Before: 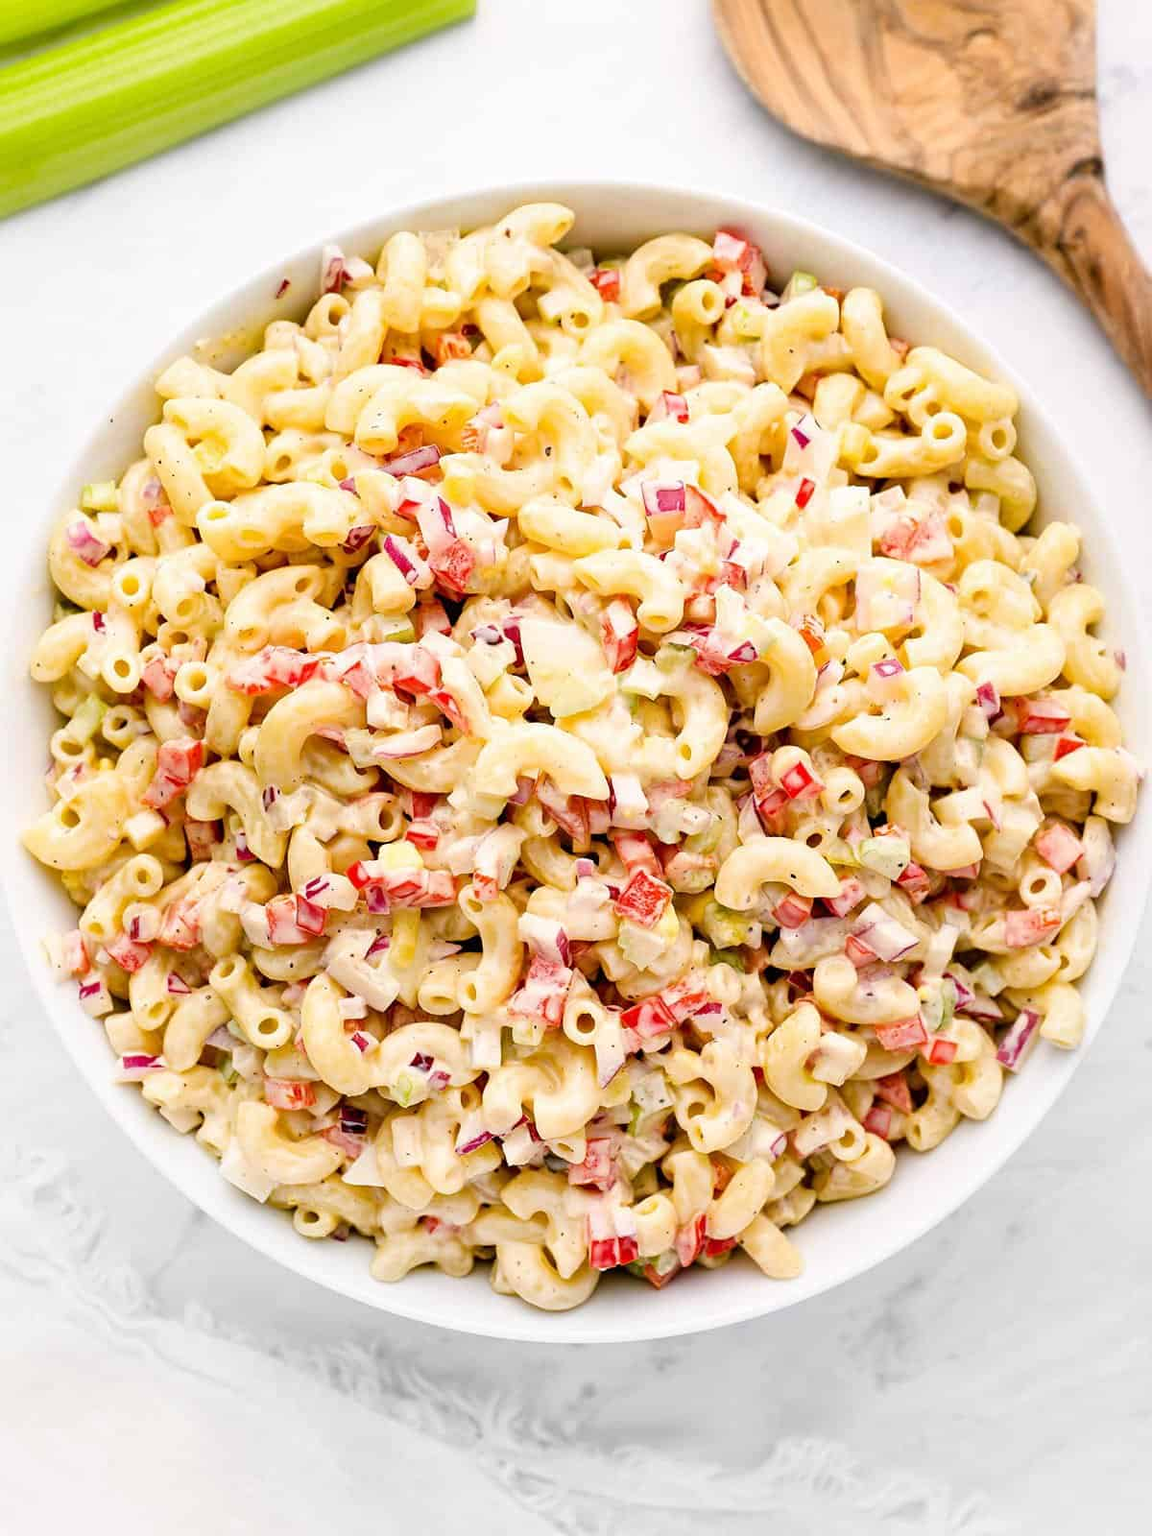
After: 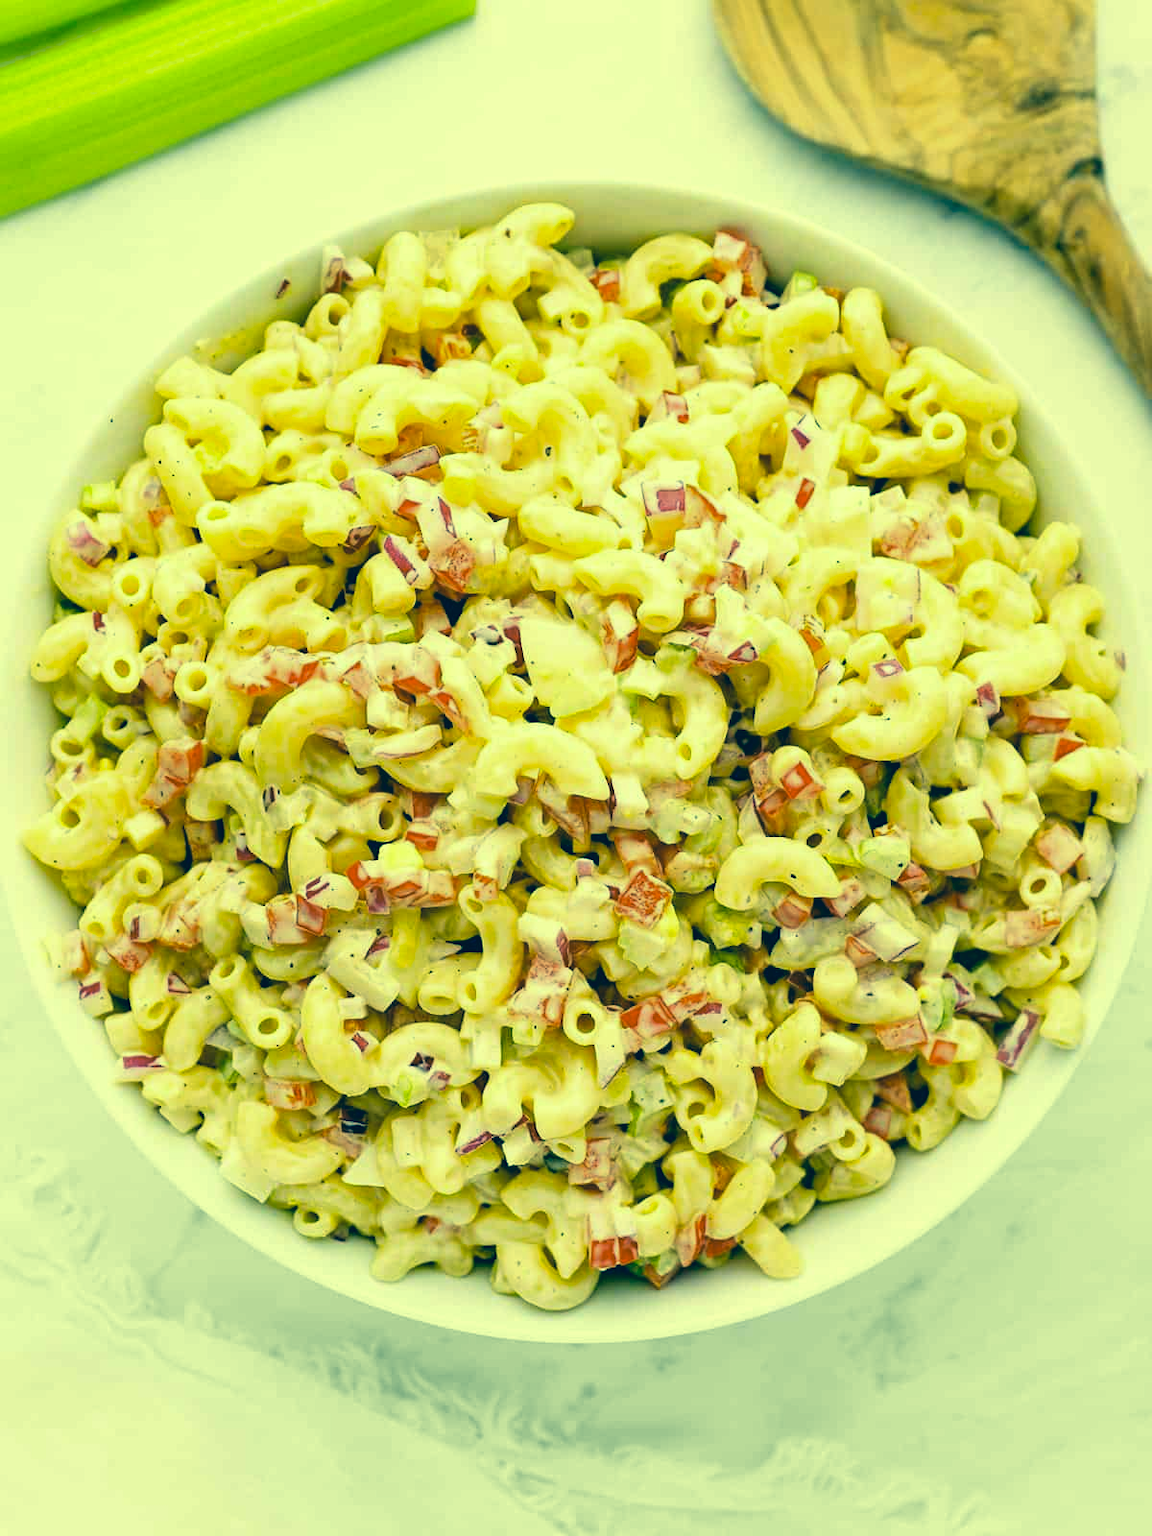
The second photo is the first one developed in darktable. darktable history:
color correction: highlights a* -15.79, highlights b* 39.58, shadows a* -39.44, shadows b* -26.31
